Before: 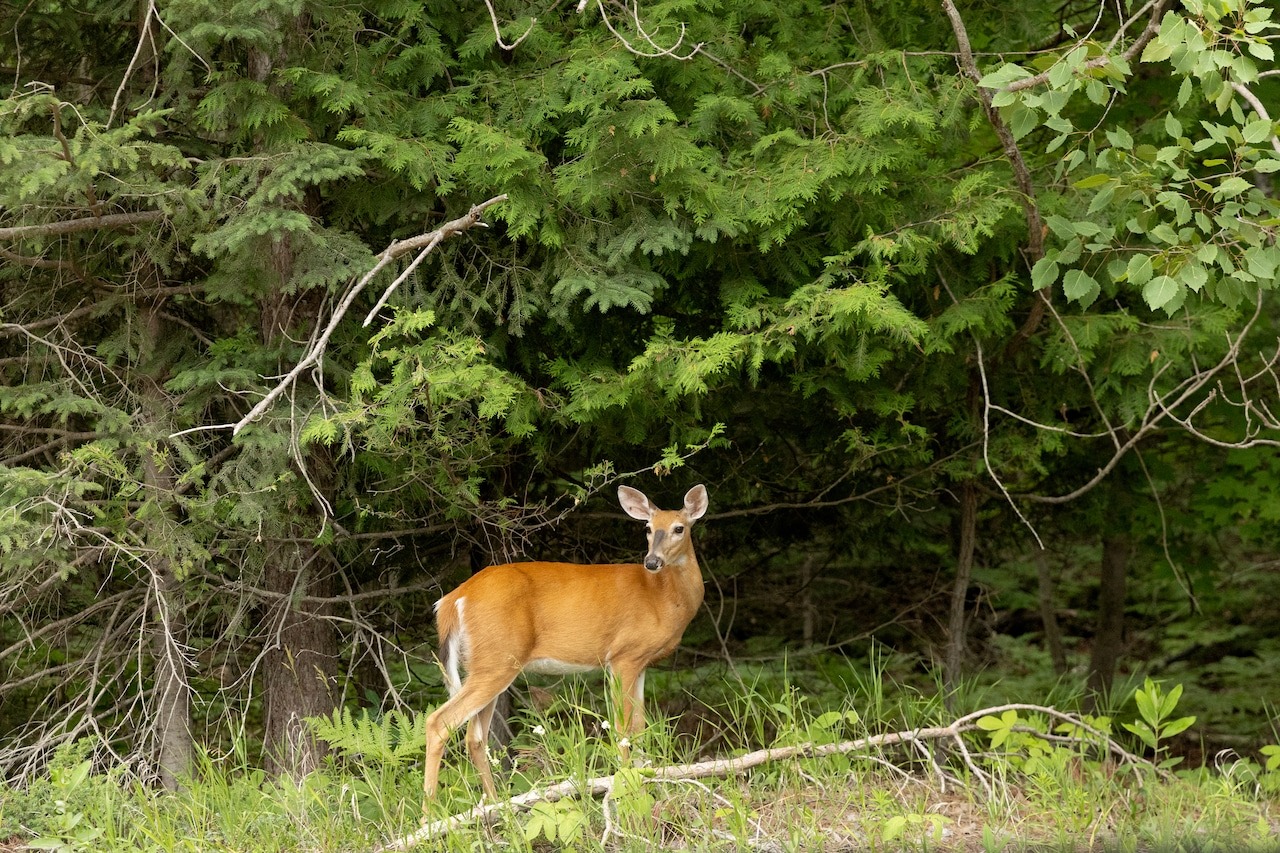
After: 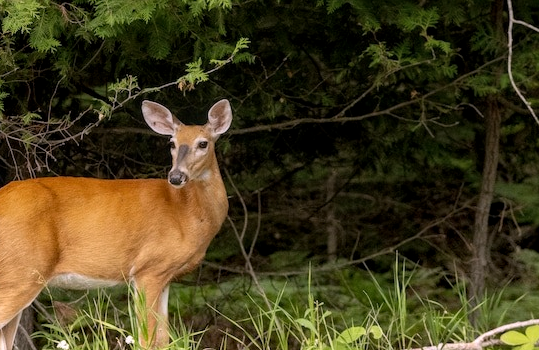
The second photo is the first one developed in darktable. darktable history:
local contrast: on, module defaults
graduated density: on, module defaults
crop: left 37.221%, top 45.169%, right 20.63%, bottom 13.777%
white balance: red 1.05, blue 1.072
exposure: exposure -0.072 EV, compensate highlight preservation false
